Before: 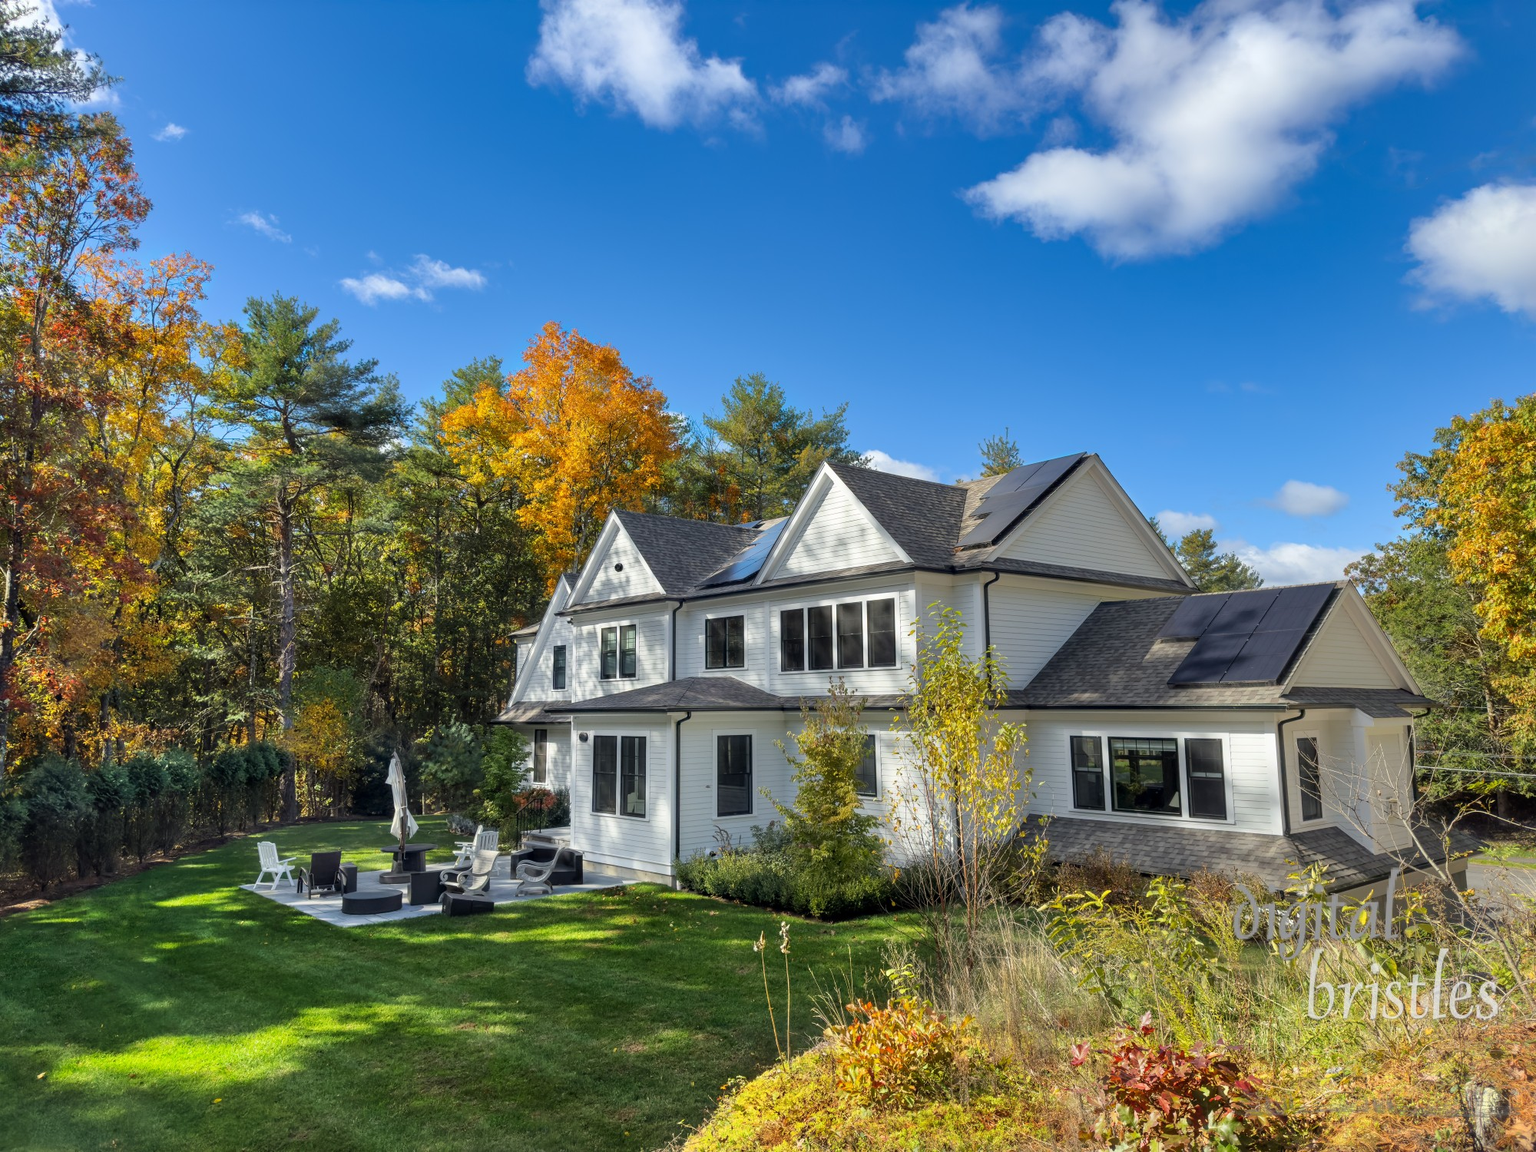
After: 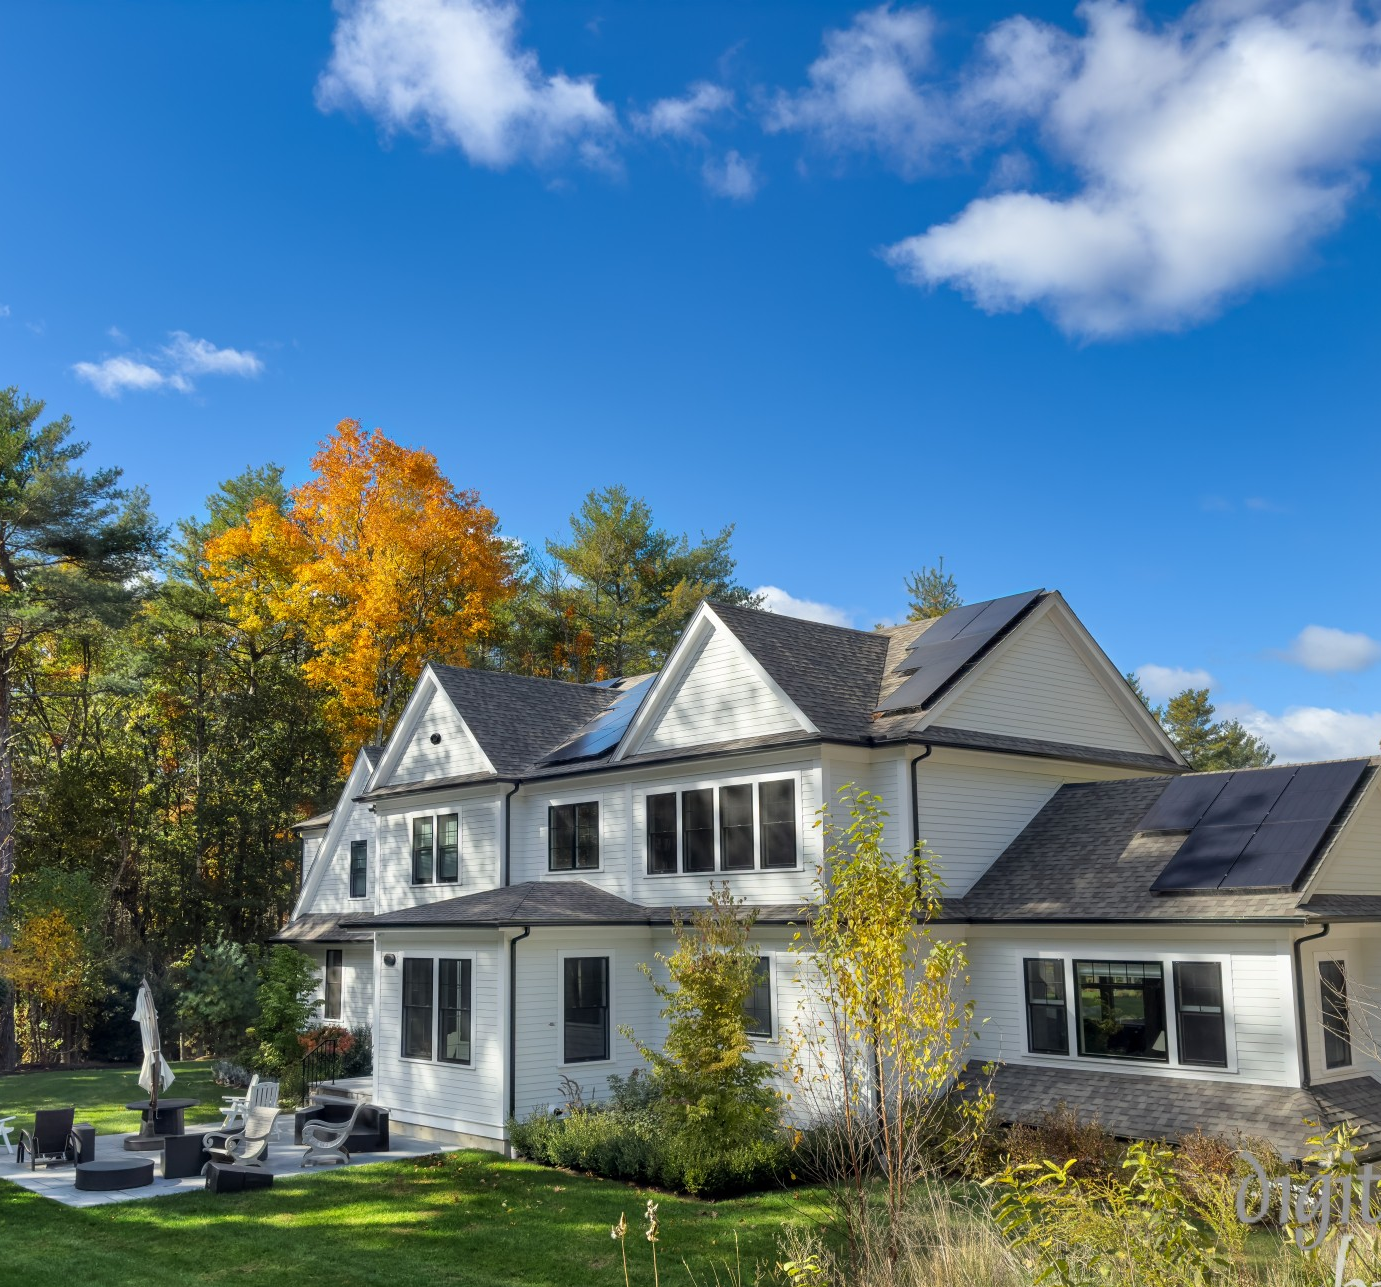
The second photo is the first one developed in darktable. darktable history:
crop: left 18.514%, right 12.395%, bottom 14.166%
